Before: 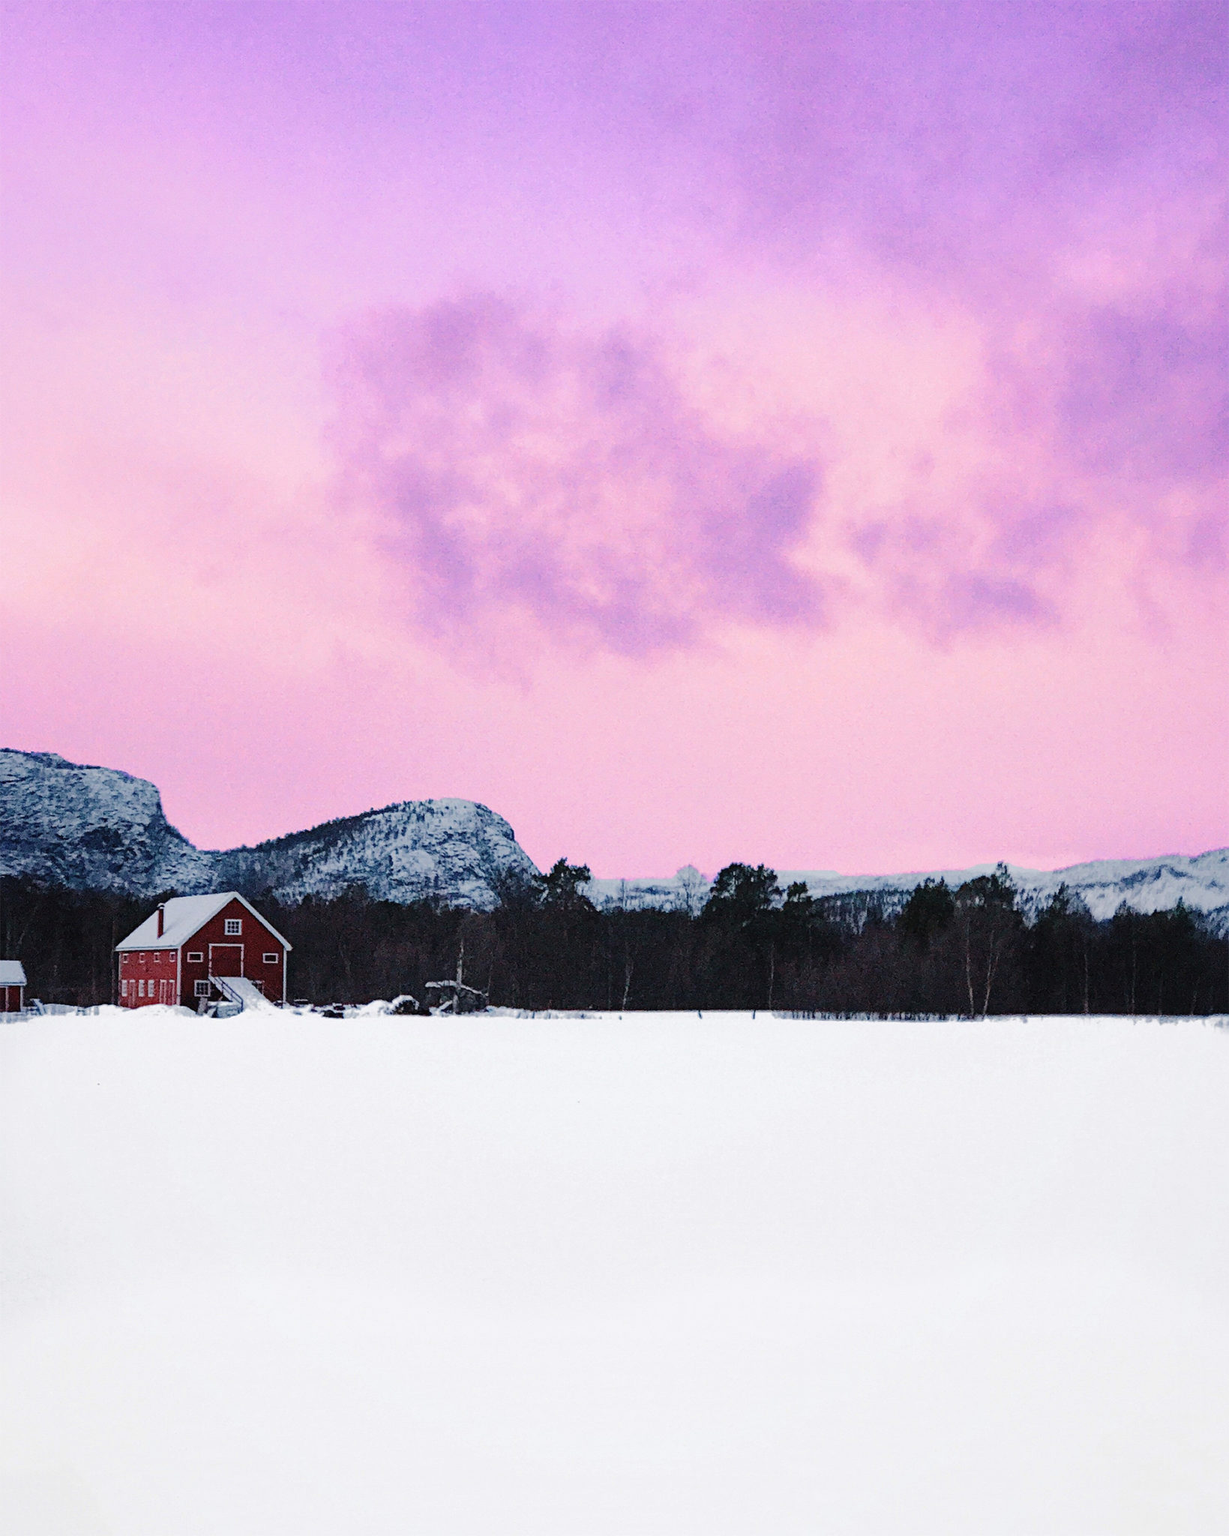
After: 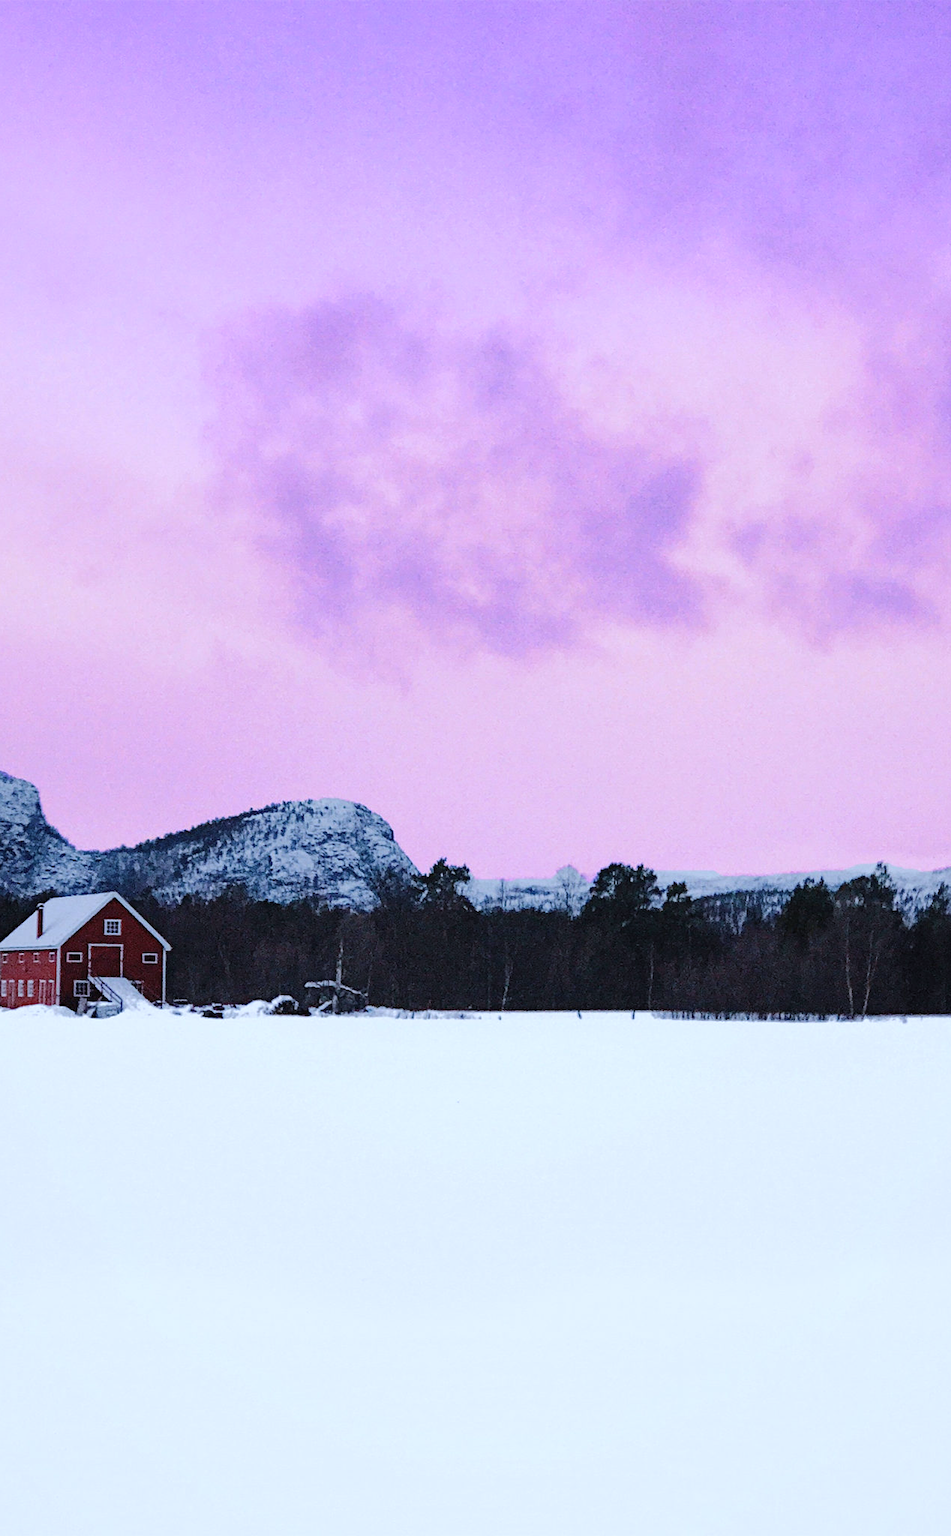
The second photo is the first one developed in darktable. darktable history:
crop: left 9.88%, right 12.664%
white balance: red 0.931, blue 1.11
